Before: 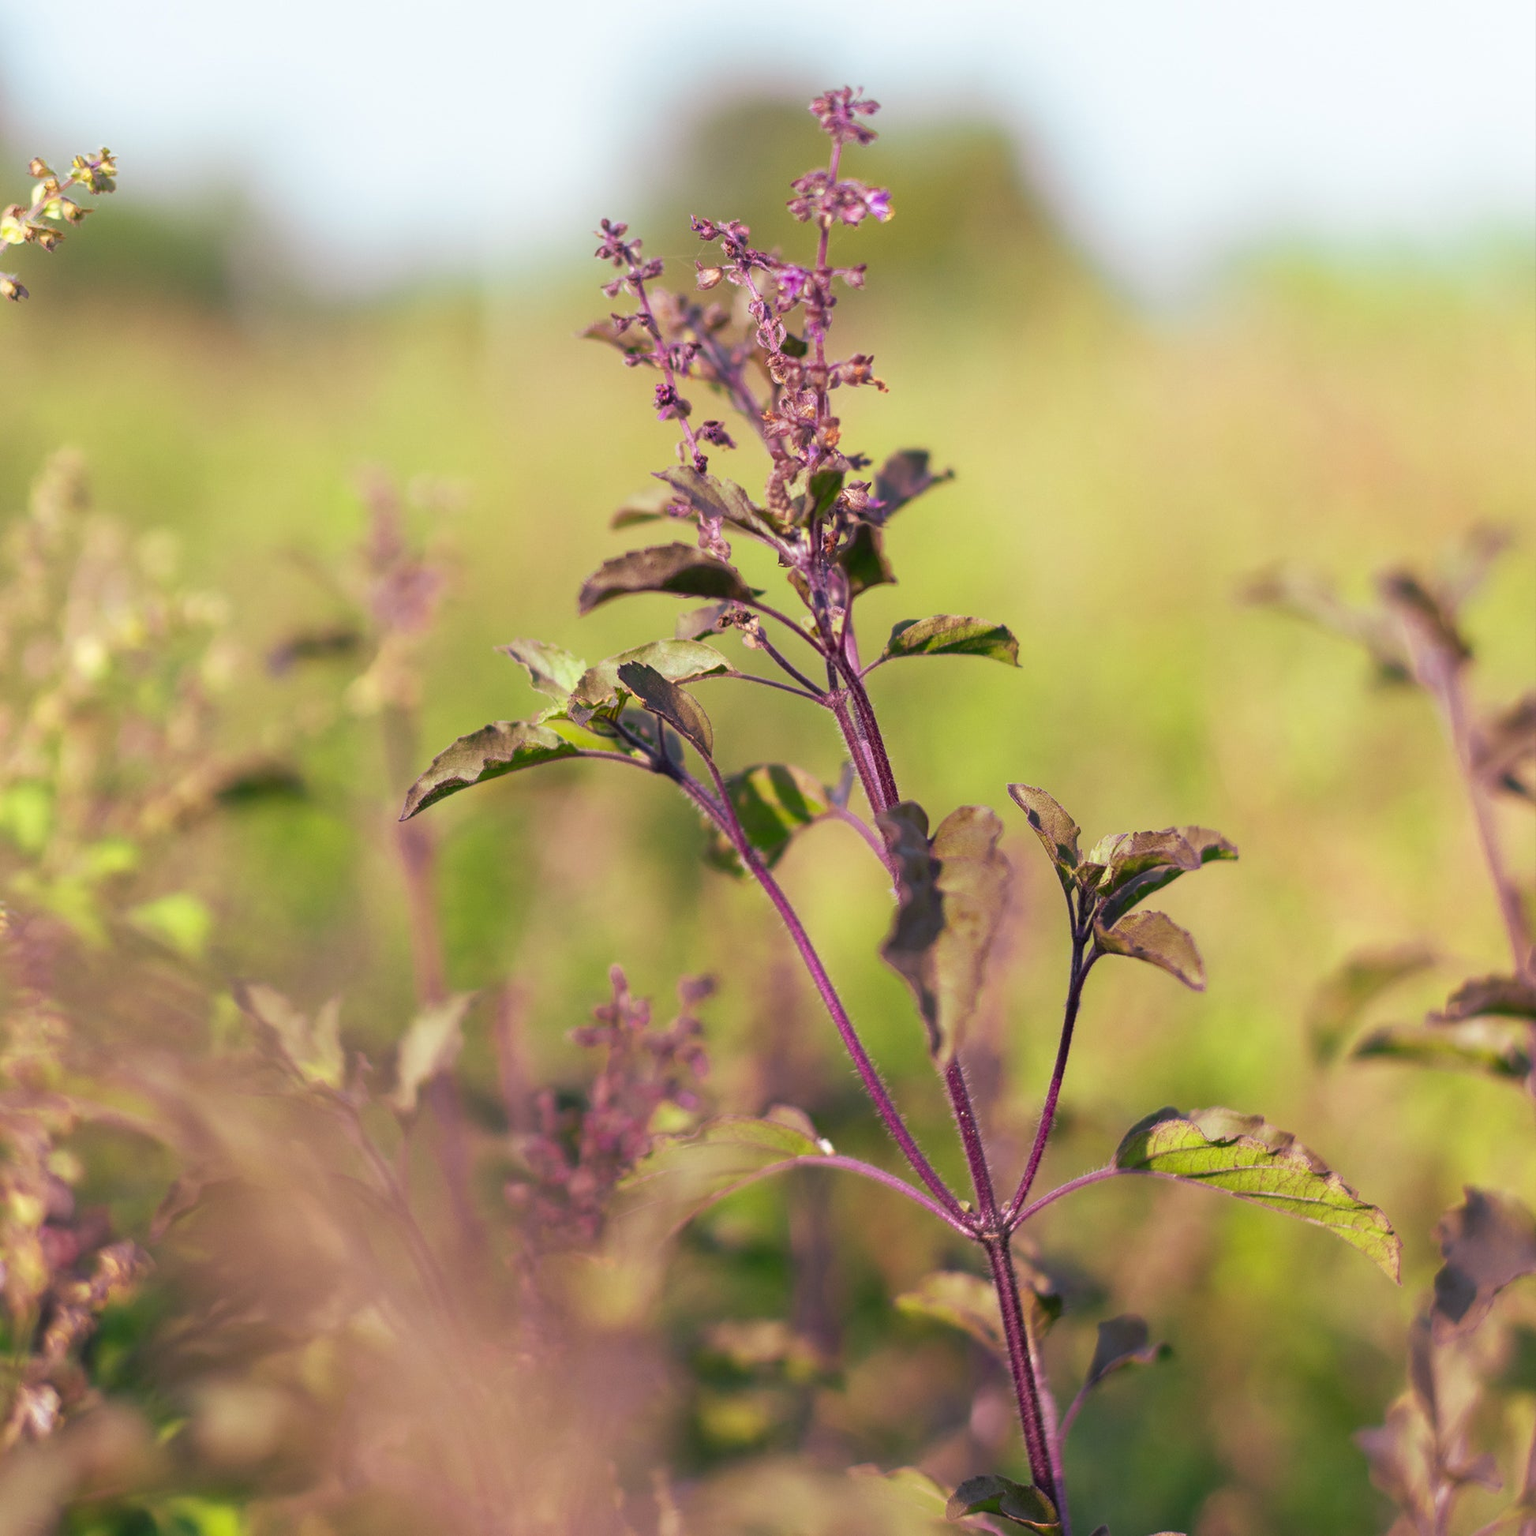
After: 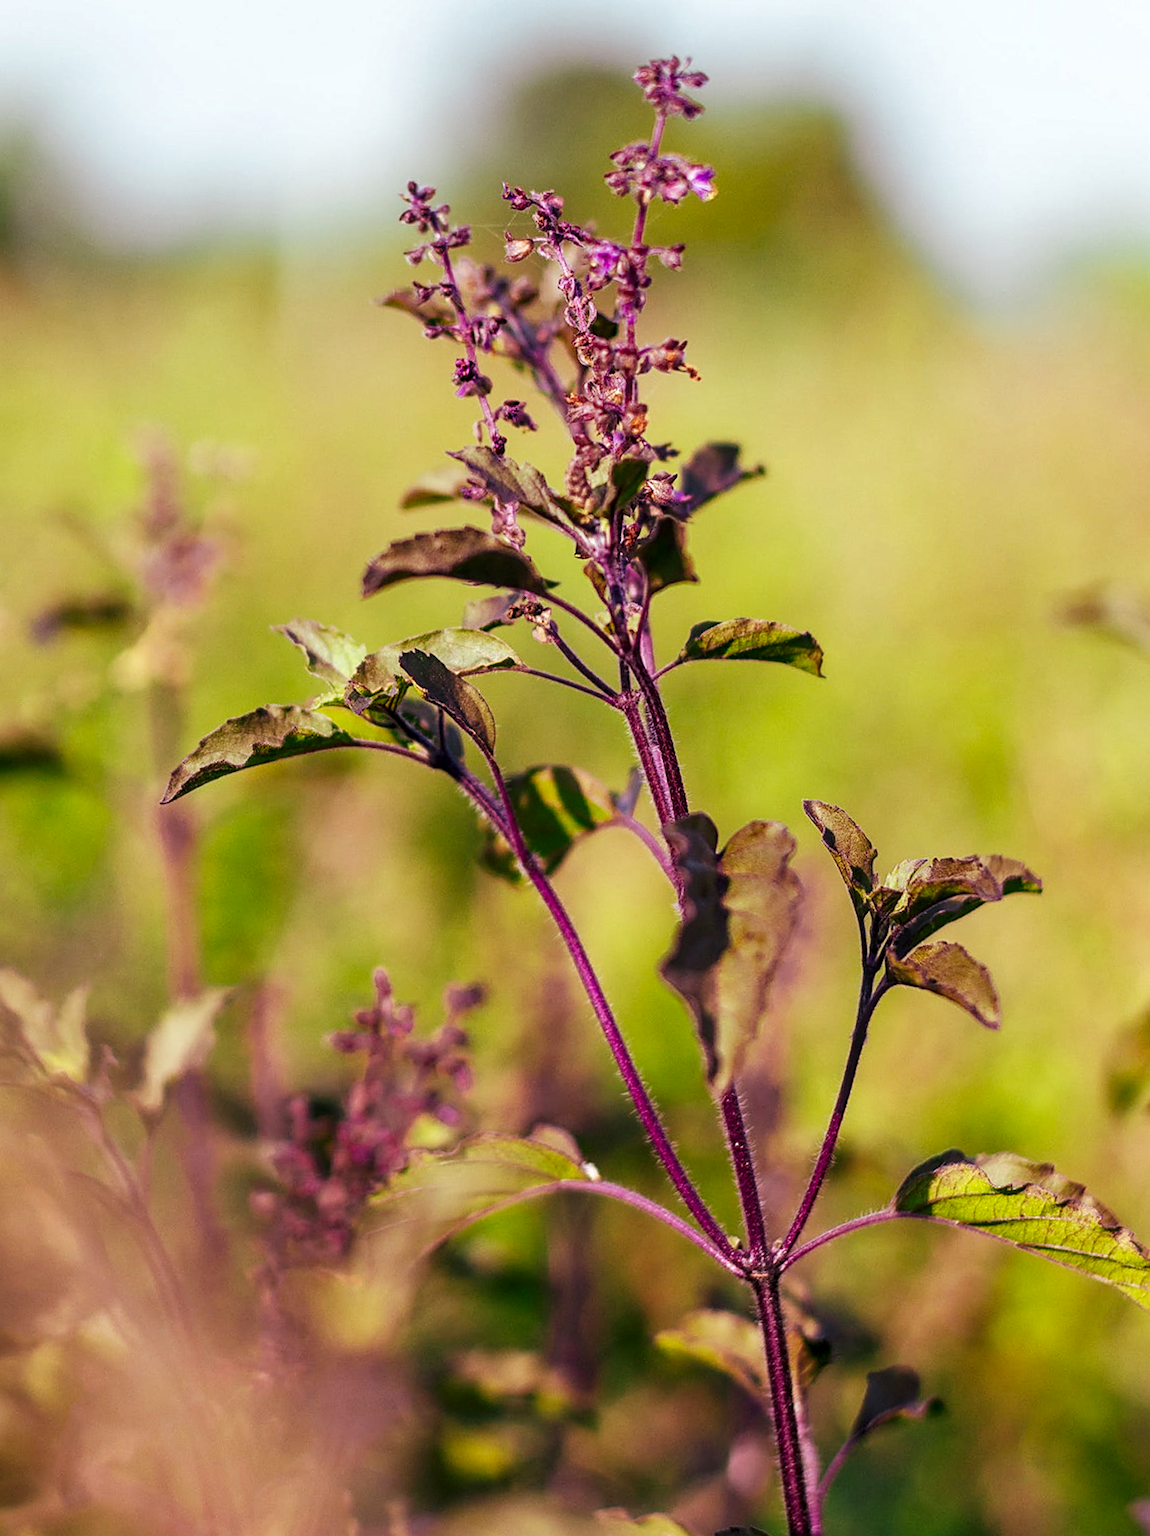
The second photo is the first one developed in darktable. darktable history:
crop and rotate: angle -3.14°, left 14.154%, top 0.038%, right 11.021%, bottom 0.046%
sharpen: on, module defaults
local contrast: on, module defaults
shadows and highlights: shadows 31.94, highlights -32.3, soften with gaussian
tone curve: curves: ch0 [(0, 0) (0.106, 0.026) (0.275, 0.155) (0.392, 0.314) (0.513, 0.481) (0.657, 0.667) (1, 1)]; ch1 [(0, 0) (0.5, 0.511) (0.536, 0.579) (0.587, 0.69) (1, 1)]; ch2 [(0, 0) (0.5, 0.5) (0.55, 0.552) (0.625, 0.699) (1, 1)], preserve colors none
